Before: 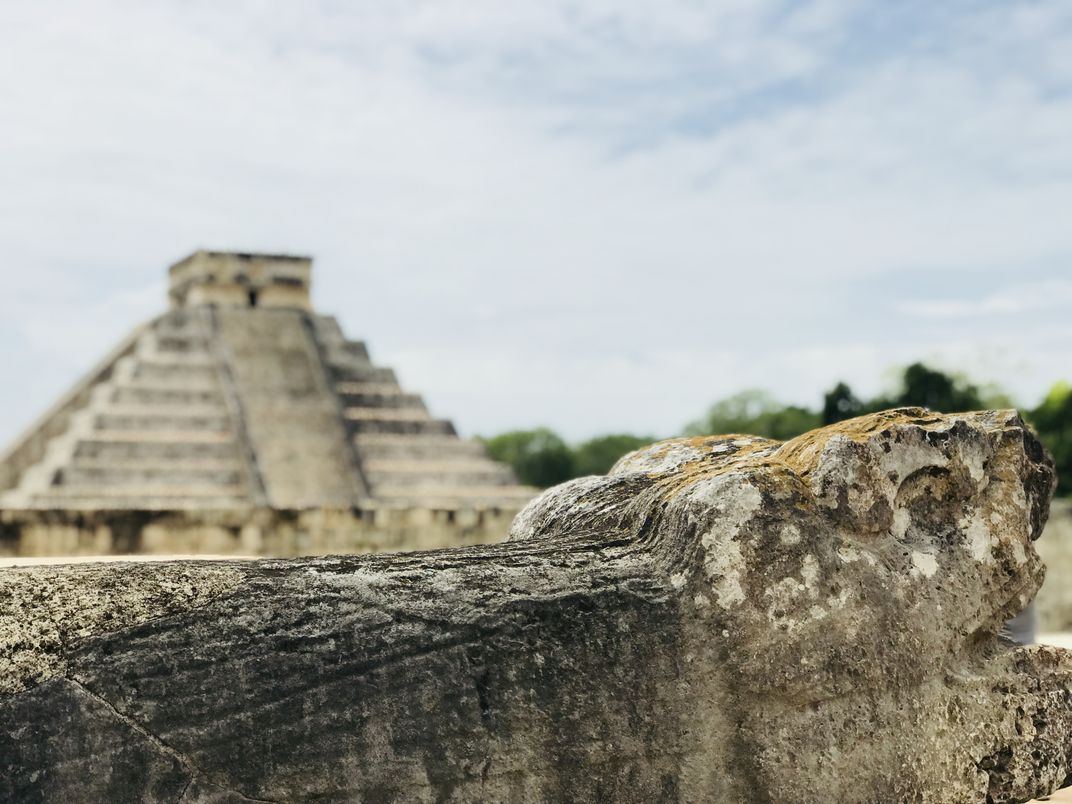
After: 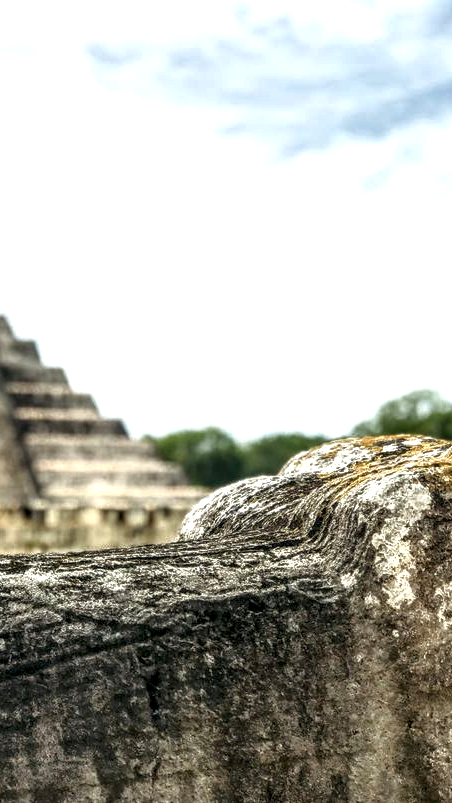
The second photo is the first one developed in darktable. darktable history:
crop: left 30.812%, right 26.966%
tone equalizer: -8 EV 0.001 EV, -7 EV -0.003 EV, -6 EV 0.005 EV, -5 EV -0.048 EV, -4 EV -0.113 EV, -3 EV -0.169 EV, -2 EV 0.25 EV, -1 EV 0.726 EV, +0 EV 0.497 EV, edges refinement/feathering 500, mask exposure compensation -1.57 EV, preserve details no
local contrast: highlights 5%, shadows 1%, detail 182%
